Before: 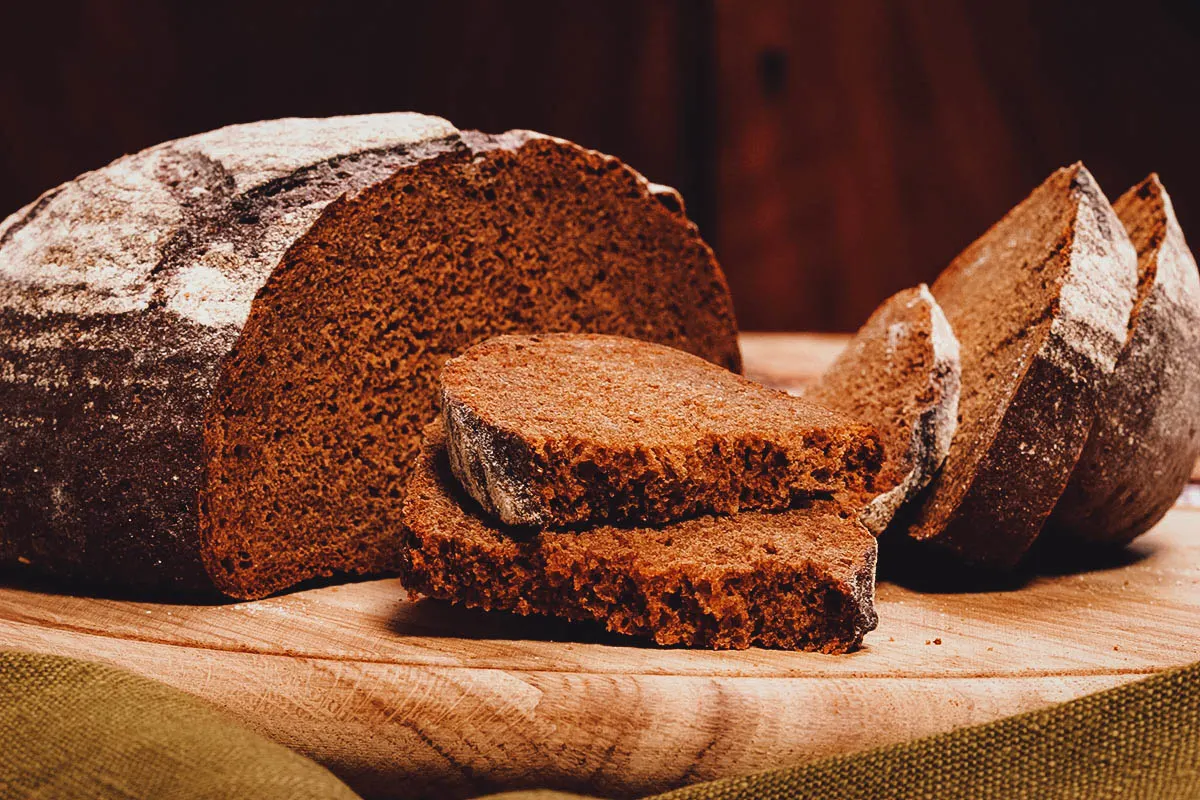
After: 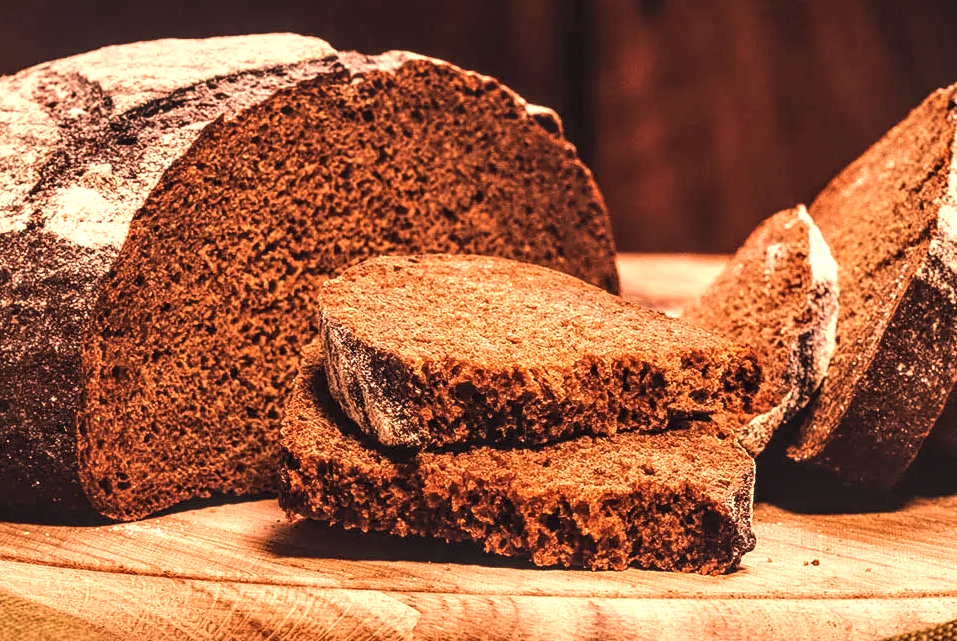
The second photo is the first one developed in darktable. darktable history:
crop and rotate: left 10.193%, top 9.998%, right 9.999%, bottom 9.754%
base curve: curves: ch0 [(0, 0) (0.283, 0.295) (1, 1)], preserve colors none
color correction: highlights a* 39.51, highlights b* 39.57, saturation 0.692
exposure: black level correction 0, exposure 0.701 EV, compensate exposure bias true, compensate highlight preservation false
local contrast: highlights 58%, detail 146%
